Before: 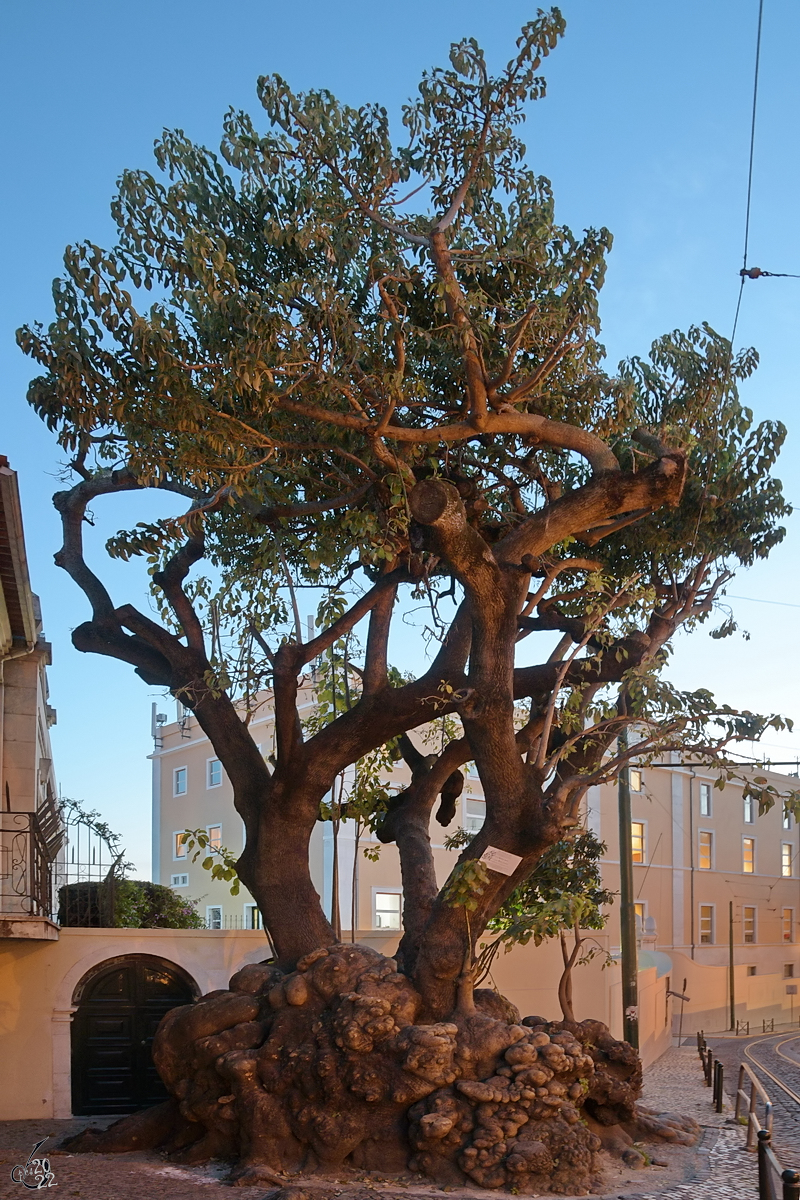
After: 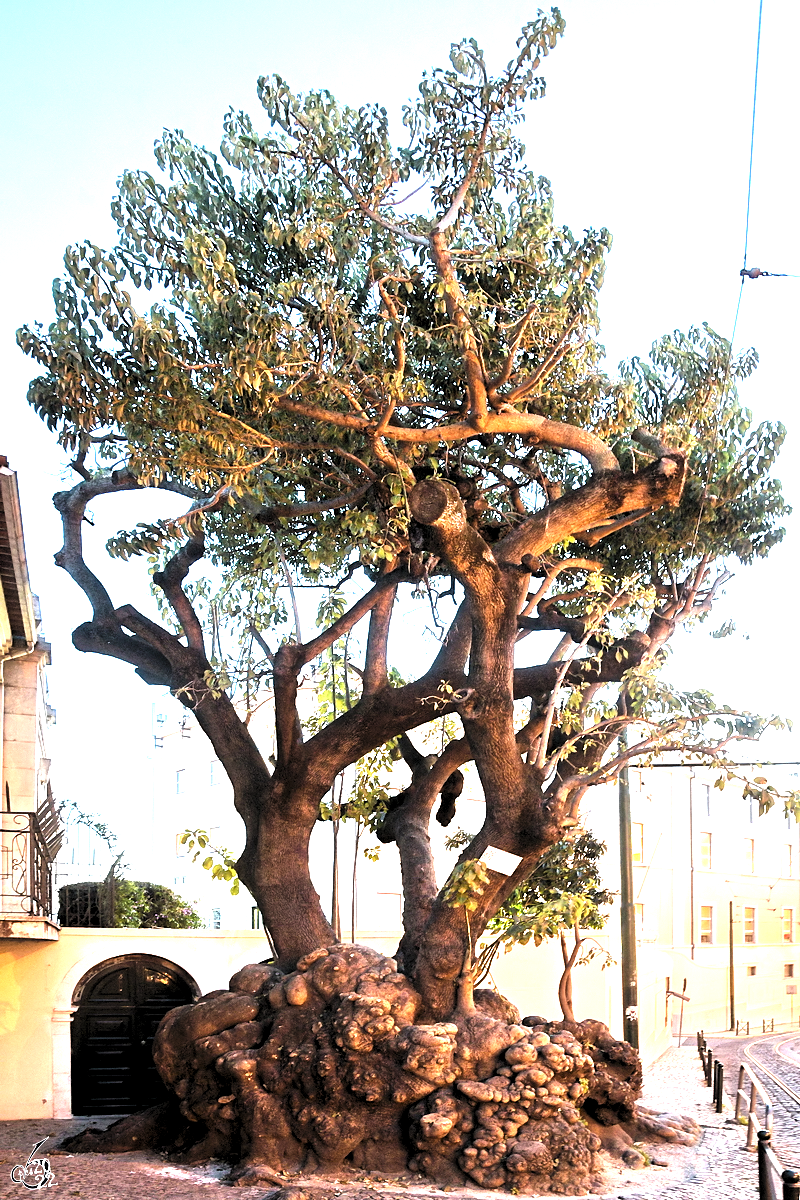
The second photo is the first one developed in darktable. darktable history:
exposure: exposure 2.207 EV, compensate highlight preservation false
levels: levels [0.182, 0.542, 0.902]
